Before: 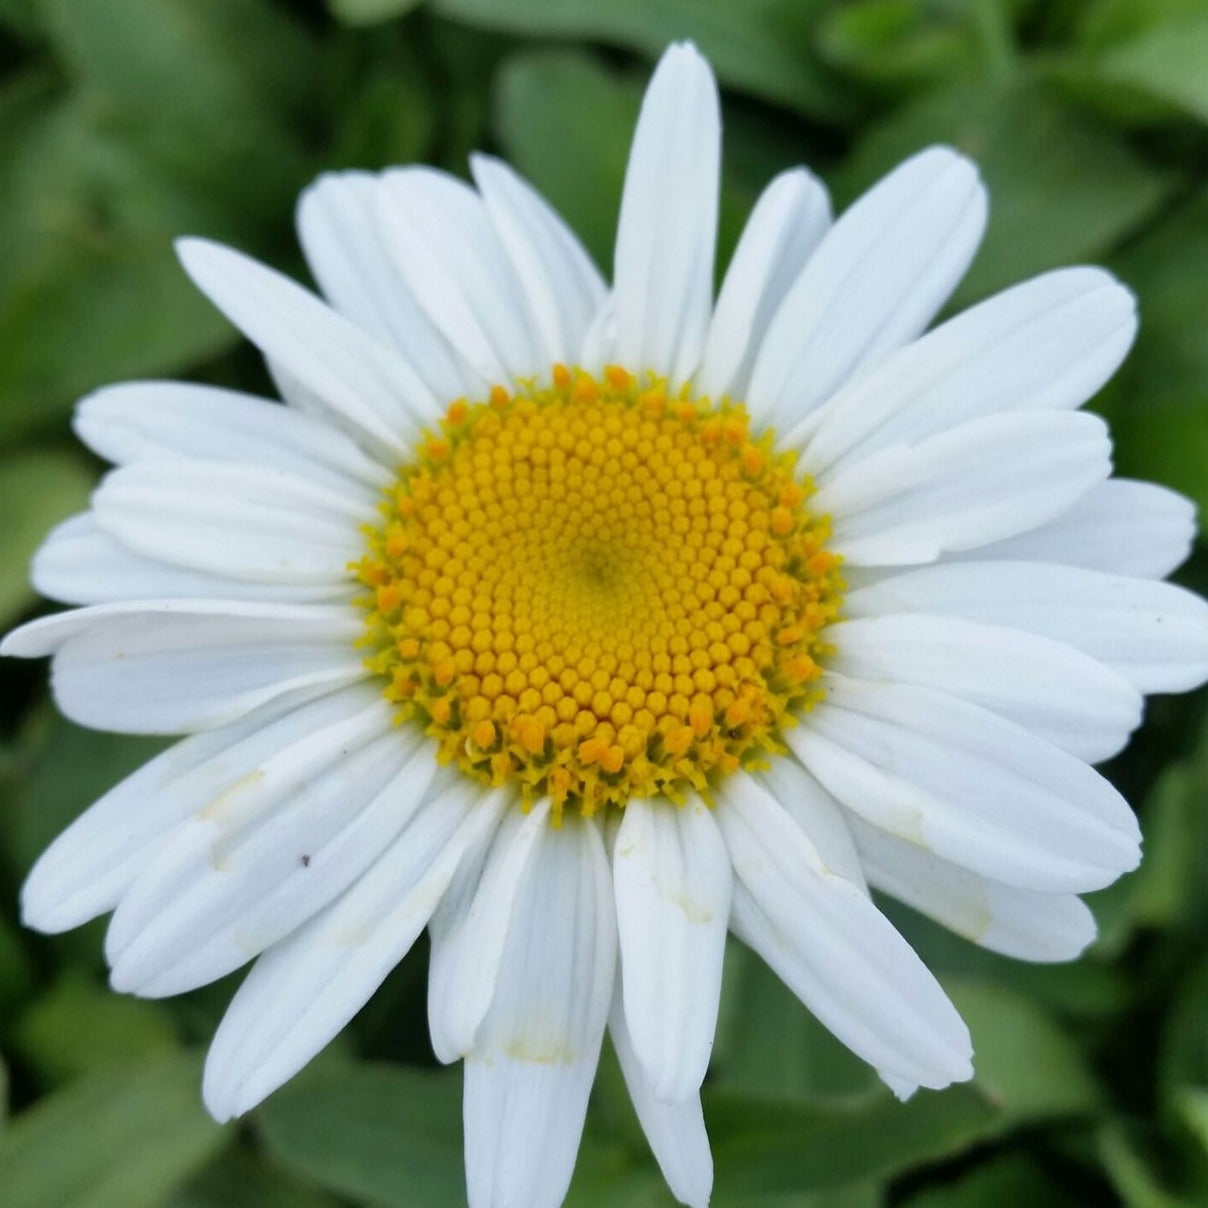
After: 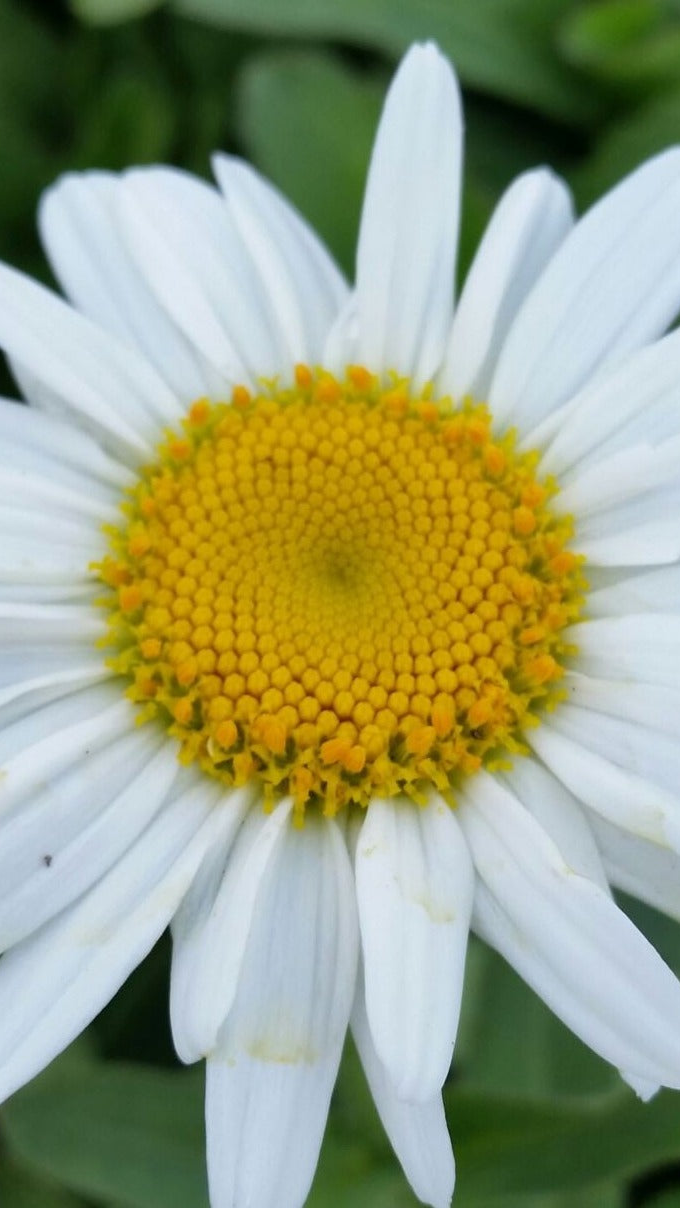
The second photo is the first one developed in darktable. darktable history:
crop: left 21.38%, right 22.307%
